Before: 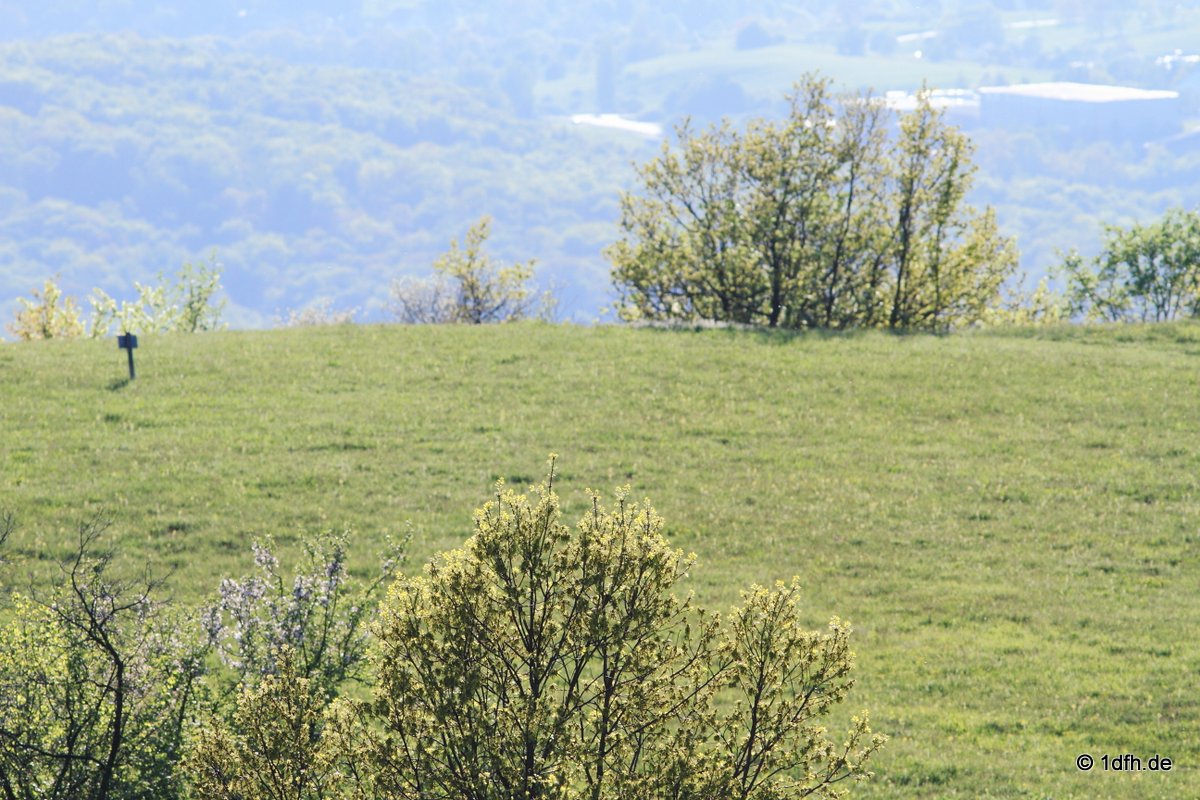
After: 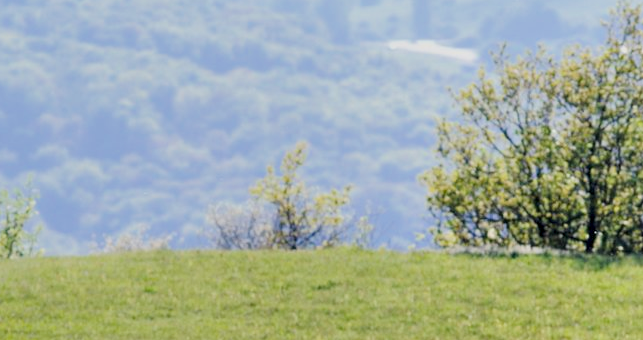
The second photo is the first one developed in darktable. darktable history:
local contrast: highlights 200%, shadows 128%, detail 139%, midtone range 0.252
filmic rgb: black relative exposure -7.65 EV, white relative exposure 4.56 EV, hardness 3.61
crop: left 15.36%, top 9.259%, right 31.008%, bottom 48.22%
color balance rgb: perceptual saturation grading › global saturation 25.56%, global vibrance 20%
